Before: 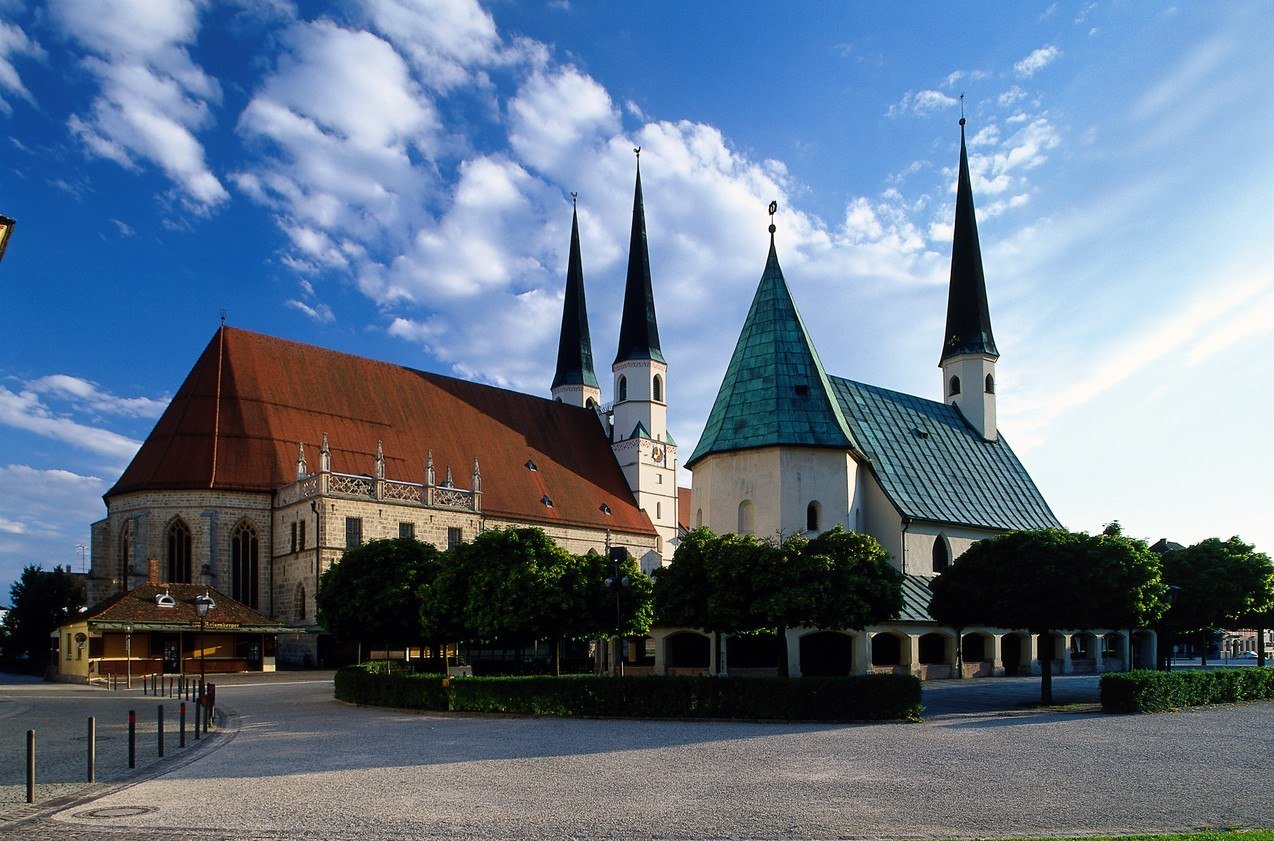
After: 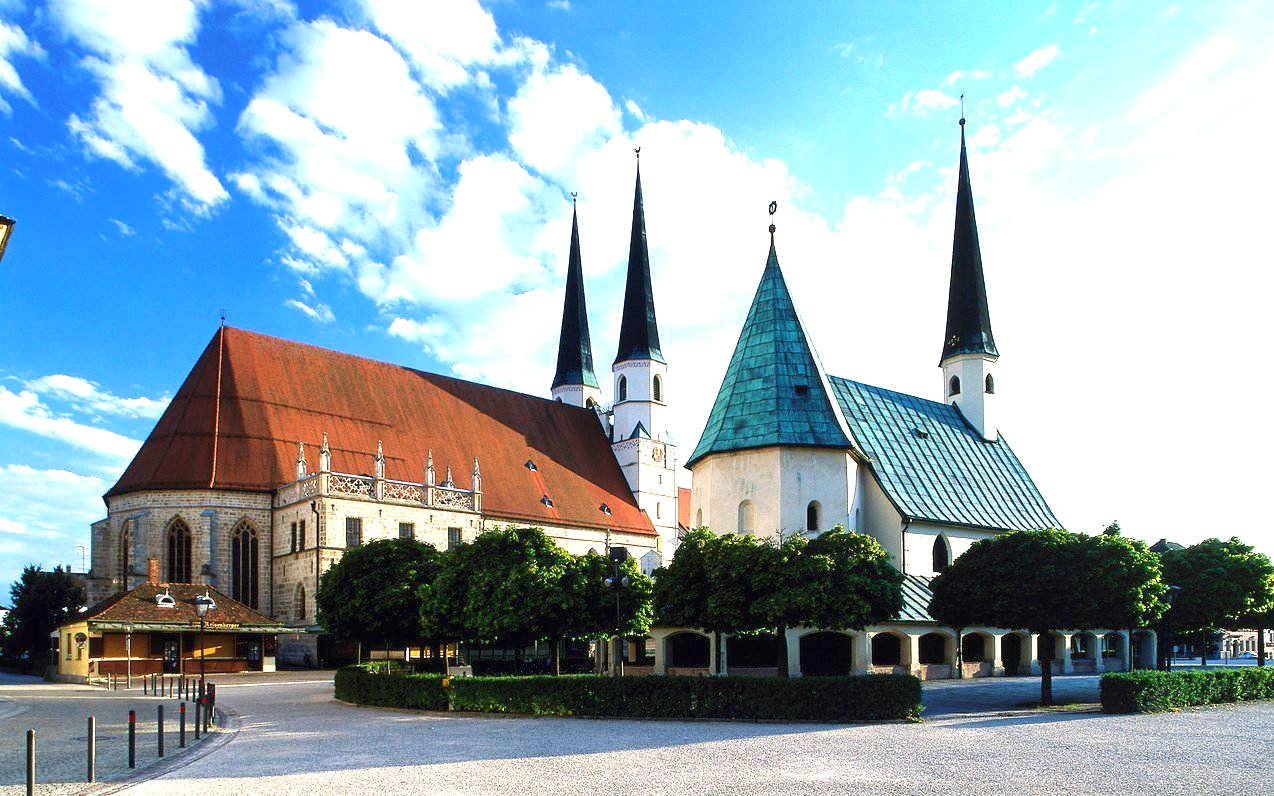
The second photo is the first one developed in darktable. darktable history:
exposure: black level correction 0, exposure 1.689 EV, compensate highlight preservation false
crop and rotate: top 0.009%, bottom 5.236%
